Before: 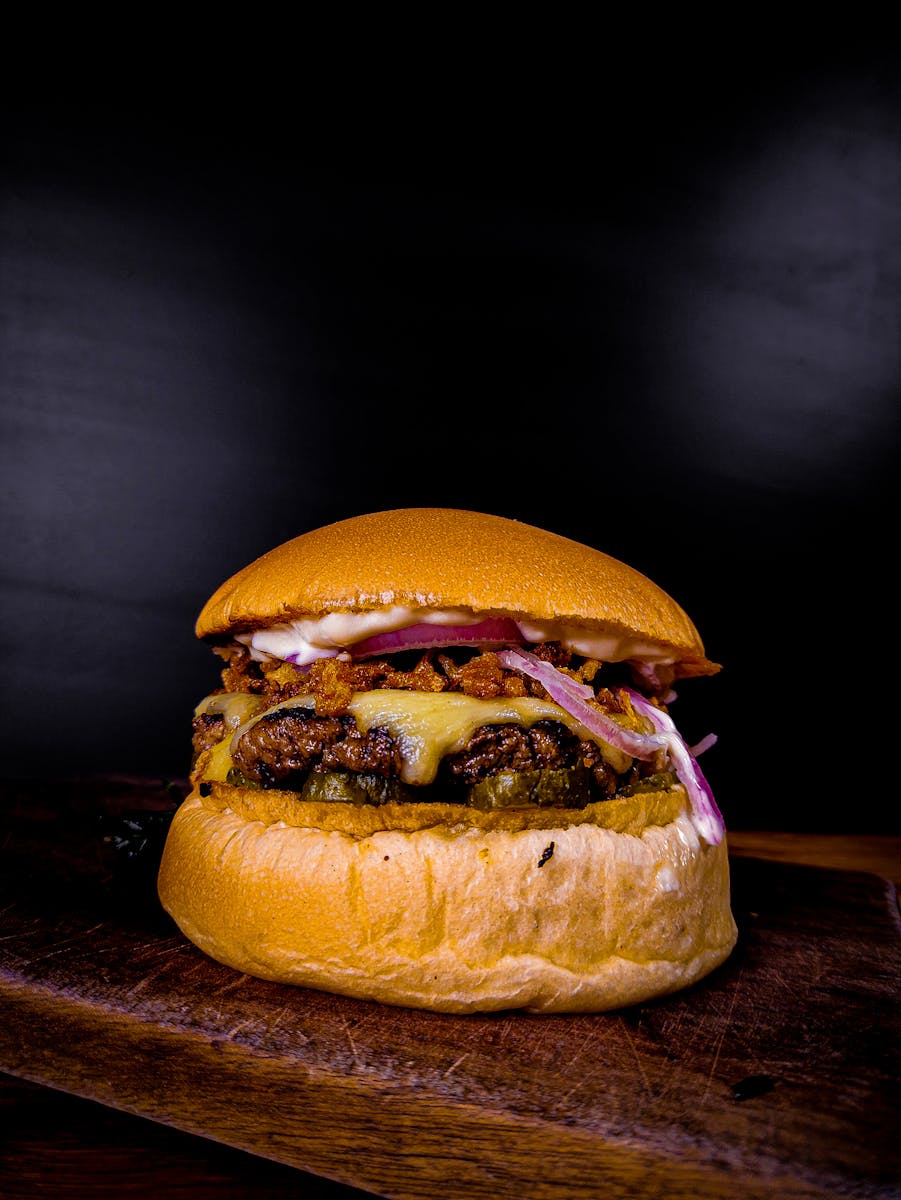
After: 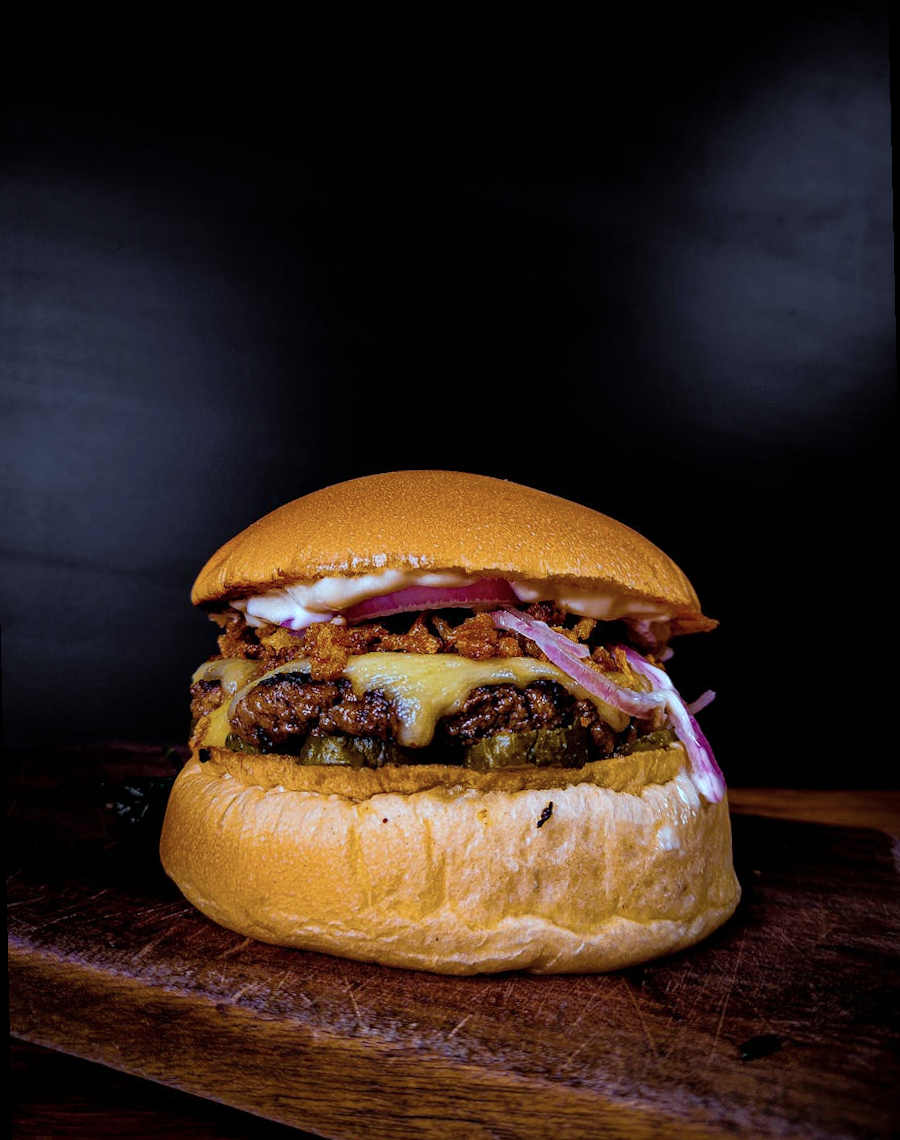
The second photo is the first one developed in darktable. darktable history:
color correction: highlights a* -10.69, highlights b* -19.19
rotate and perspective: rotation -1.32°, lens shift (horizontal) -0.031, crop left 0.015, crop right 0.985, crop top 0.047, crop bottom 0.982
